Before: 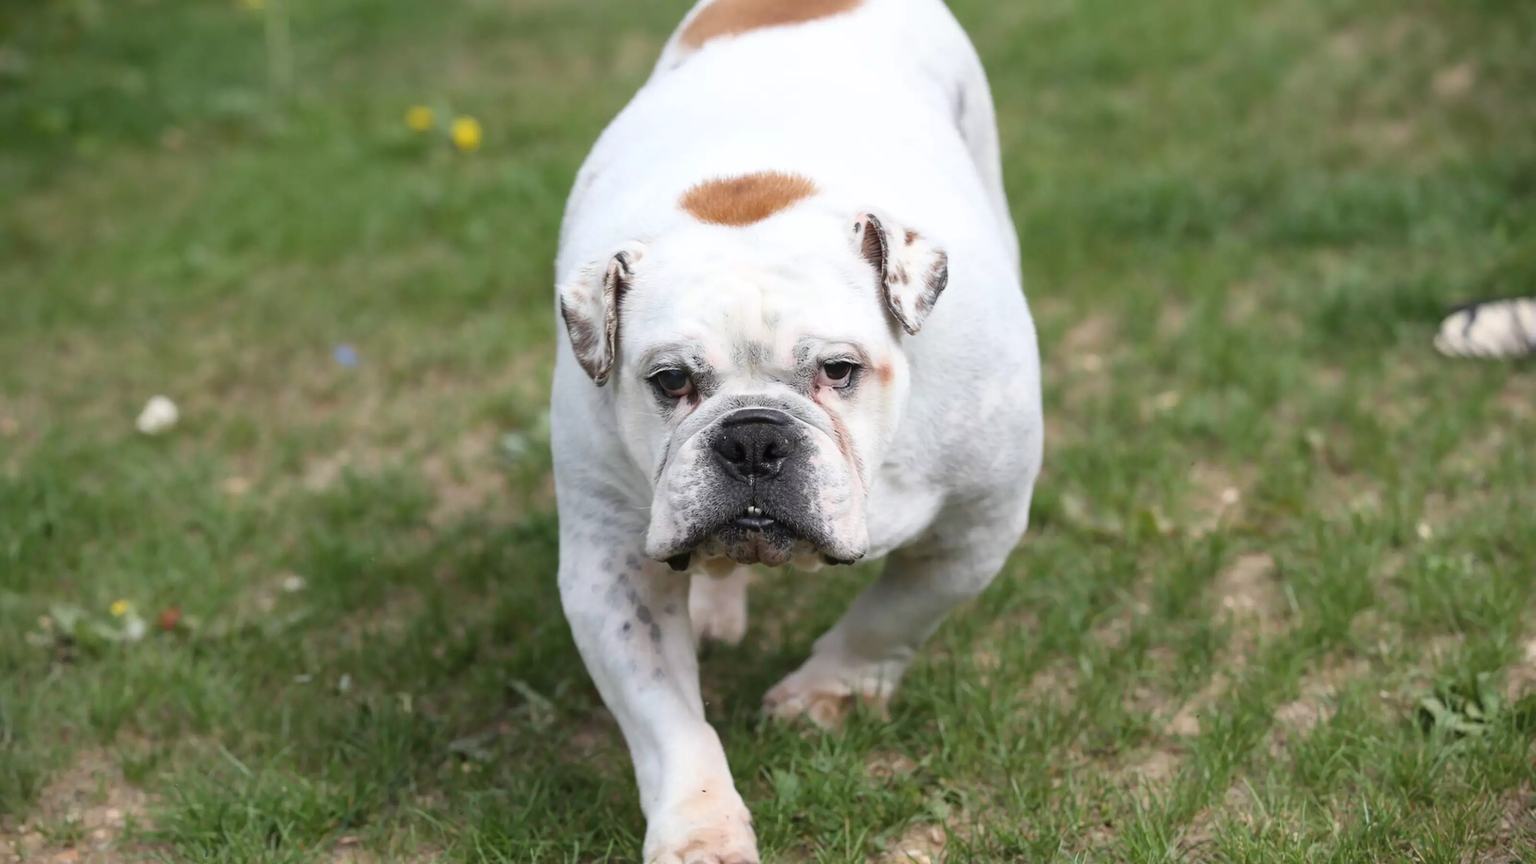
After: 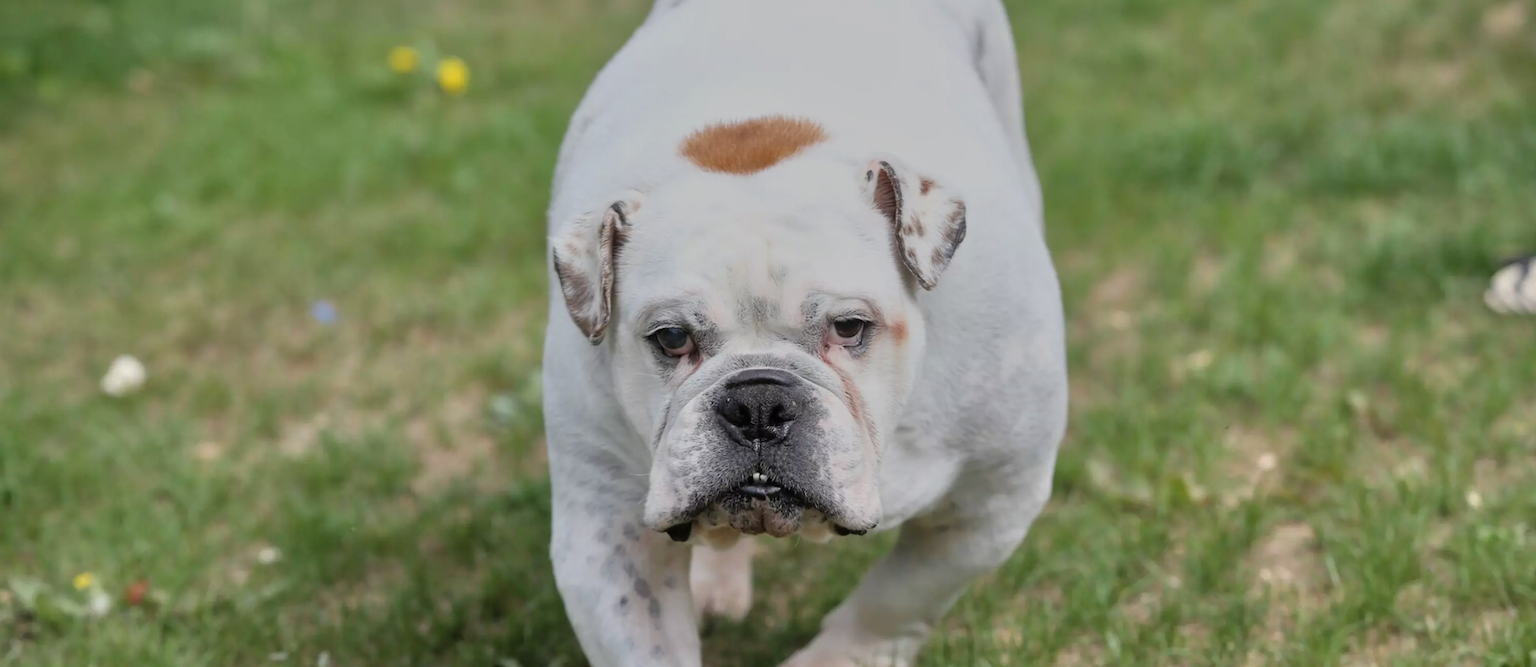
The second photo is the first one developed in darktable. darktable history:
crop: left 2.737%, top 7.287%, right 3.421%, bottom 20.179%
exposure: exposure -1 EV, compensate highlight preservation false
tone equalizer: -7 EV 0.15 EV, -6 EV 0.6 EV, -5 EV 1.15 EV, -4 EV 1.33 EV, -3 EV 1.15 EV, -2 EV 0.6 EV, -1 EV 0.15 EV, mask exposure compensation -0.5 EV
